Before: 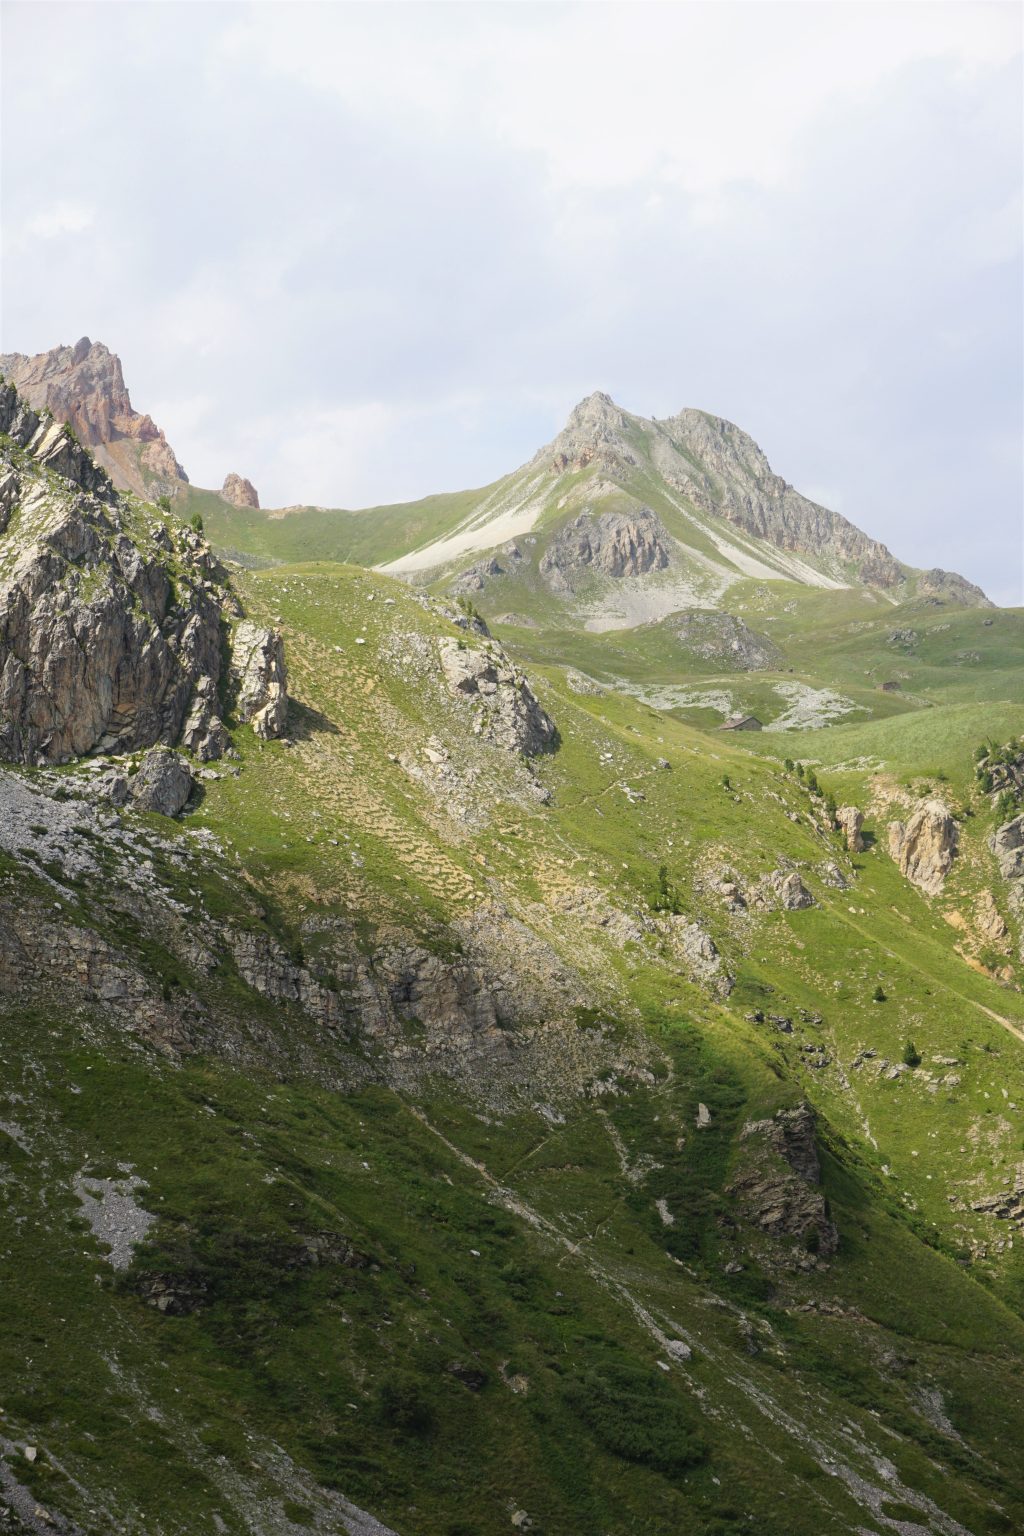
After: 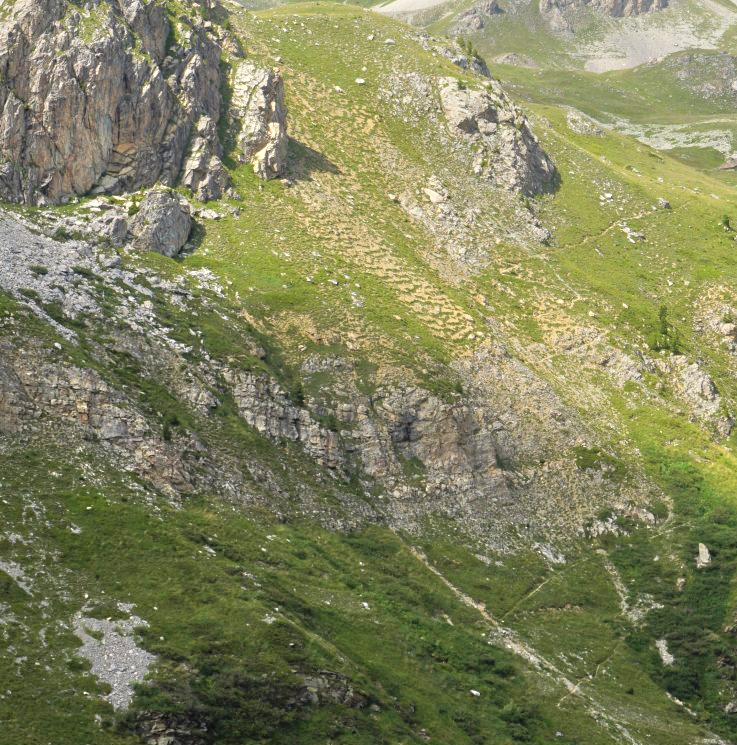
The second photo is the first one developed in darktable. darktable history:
crop: top 36.498%, right 27.964%, bottom 14.995%
tone equalizer: -7 EV 0.15 EV, -6 EV 0.6 EV, -5 EV 1.15 EV, -4 EV 1.33 EV, -3 EV 1.15 EV, -2 EV 0.6 EV, -1 EV 0.15 EV, mask exposure compensation -0.5 EV
